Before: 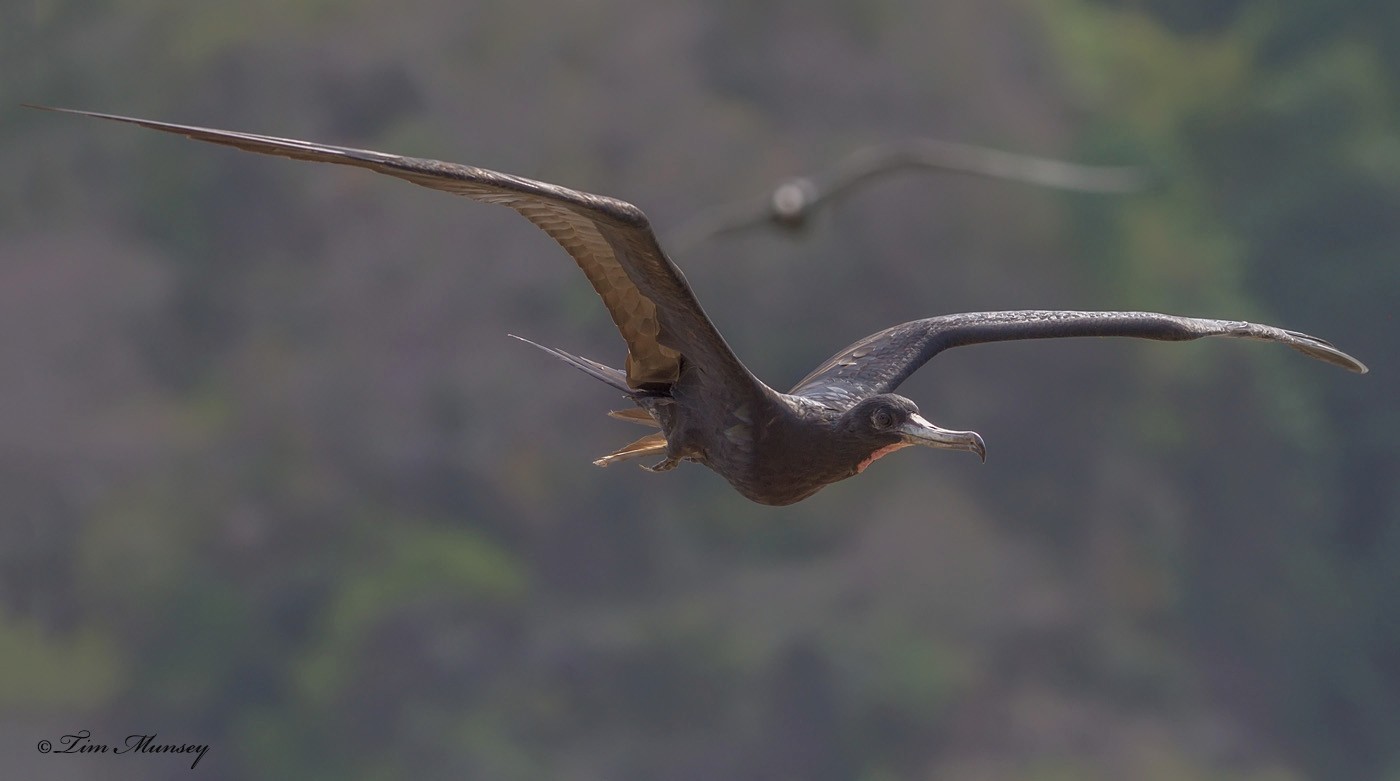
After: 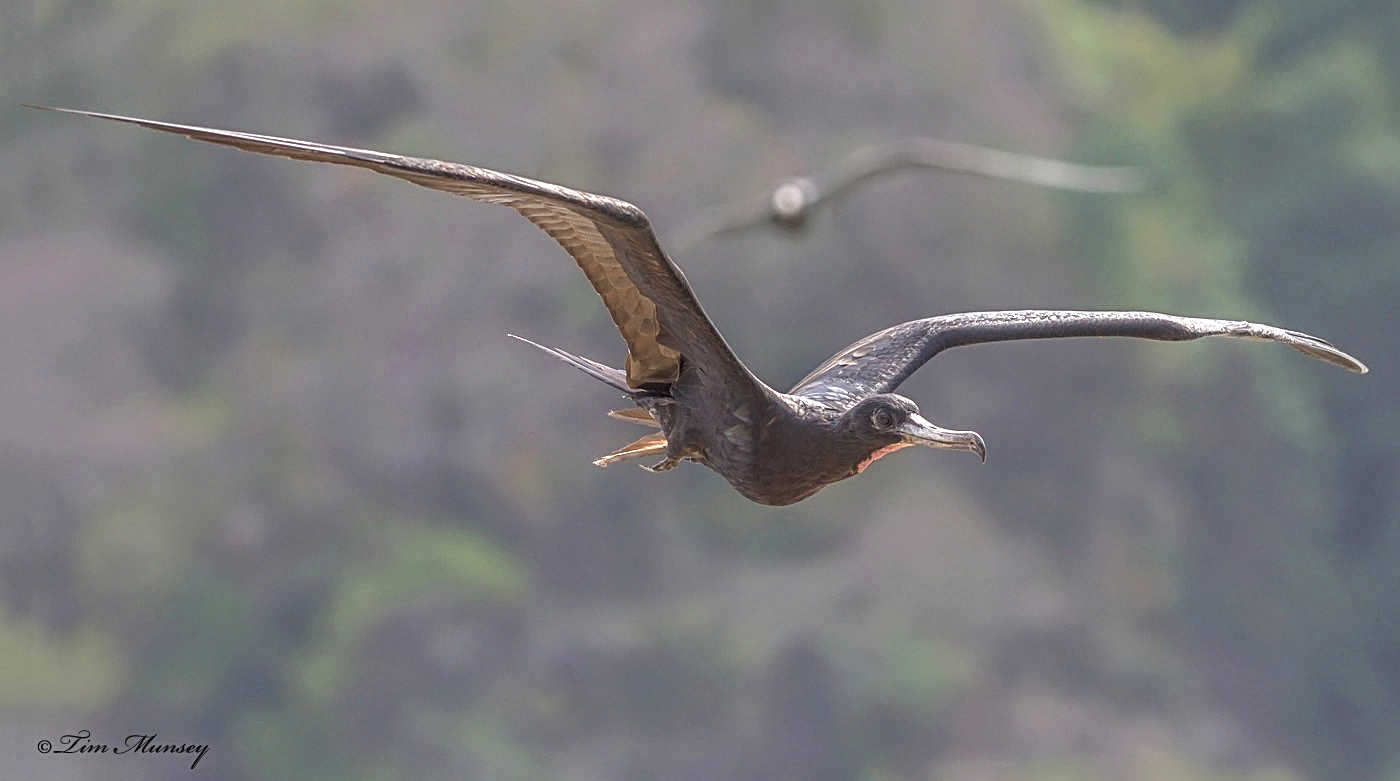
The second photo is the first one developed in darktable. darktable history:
local contrast: on, module defaults
sharpen: radius 3.088
exposure: black level correction -0.005, exposure 1 EV, compensate highlight preservation false
